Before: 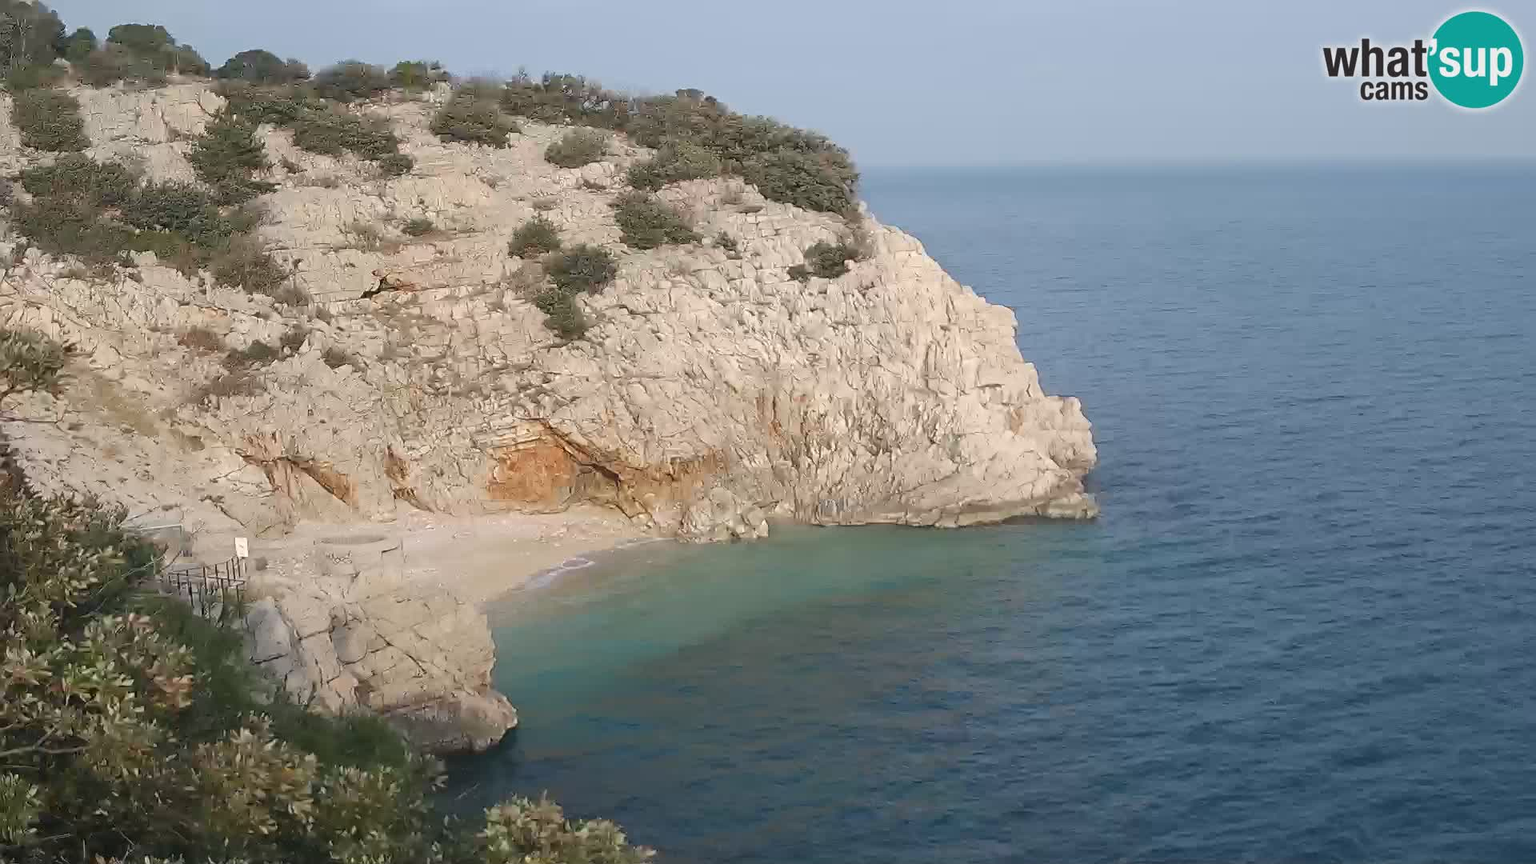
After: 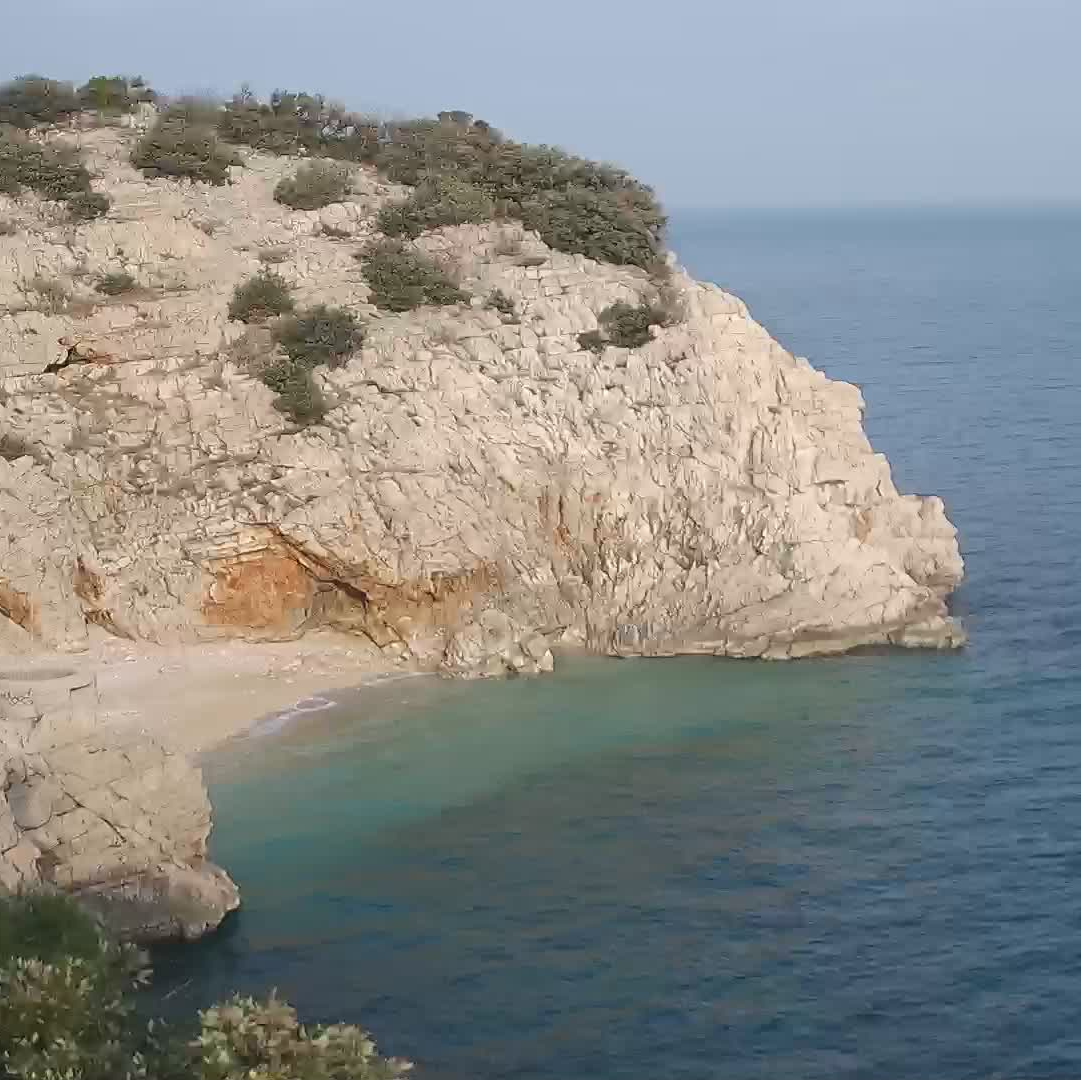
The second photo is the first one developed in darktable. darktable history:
crop: left 21.221%, right 22.458%
